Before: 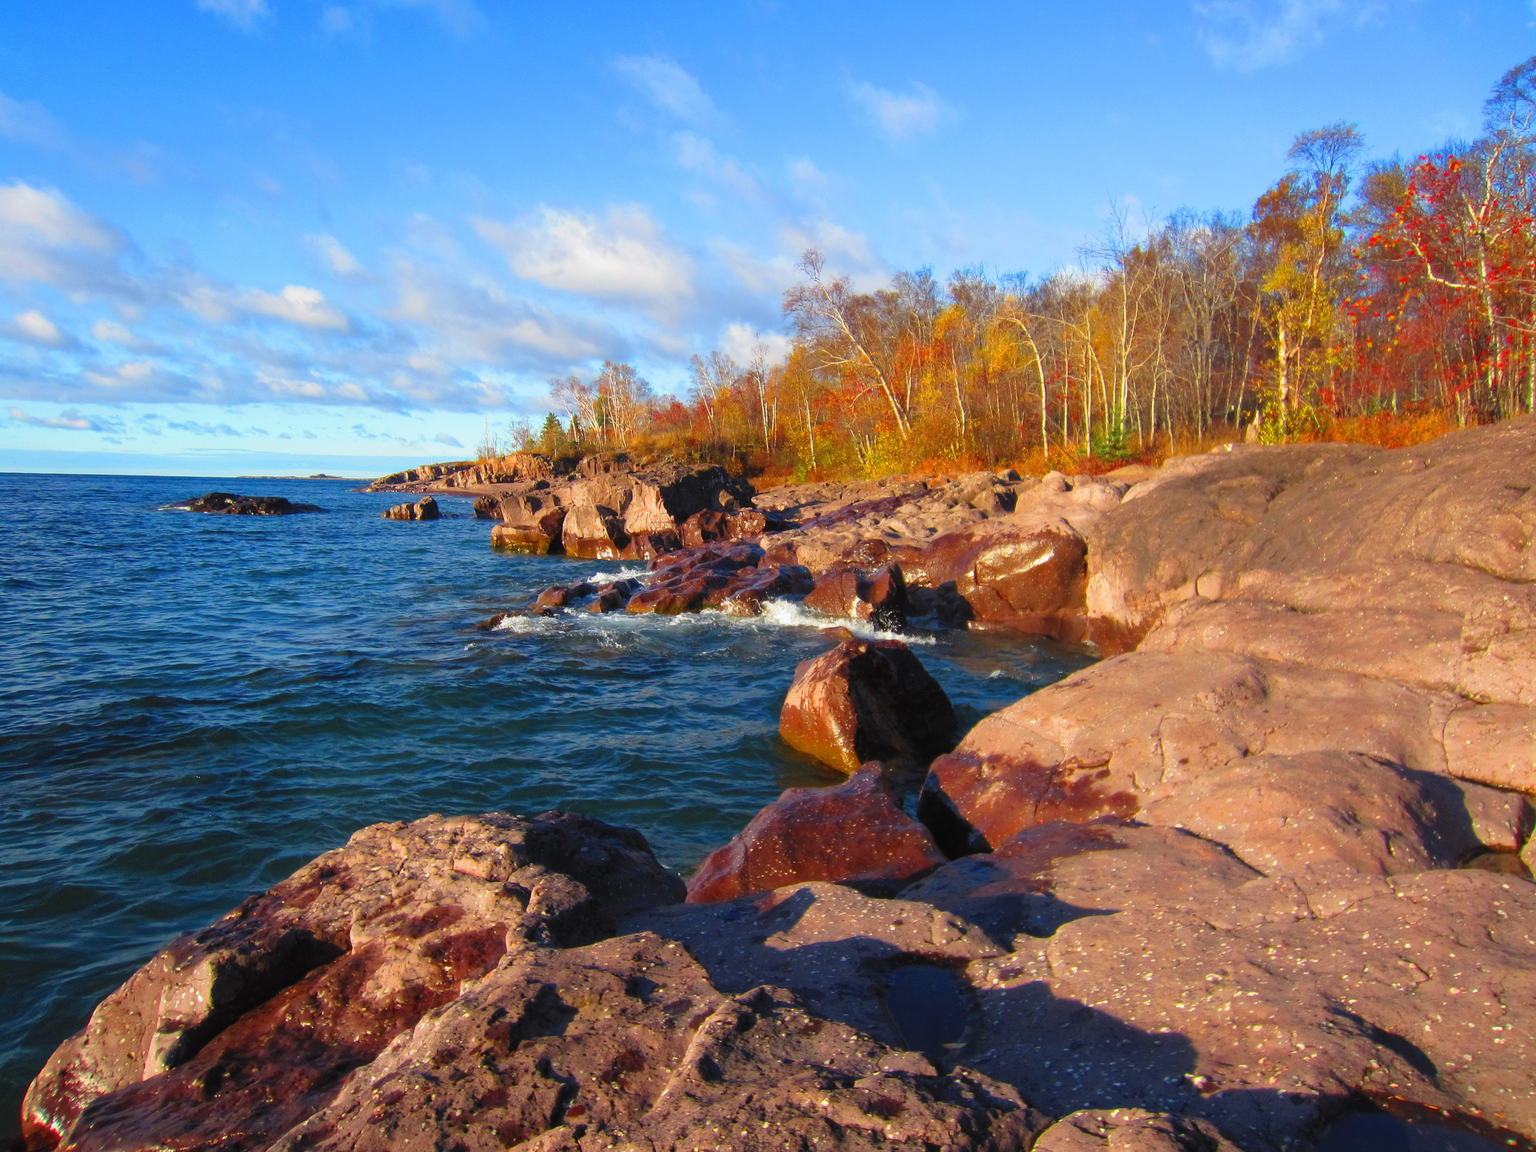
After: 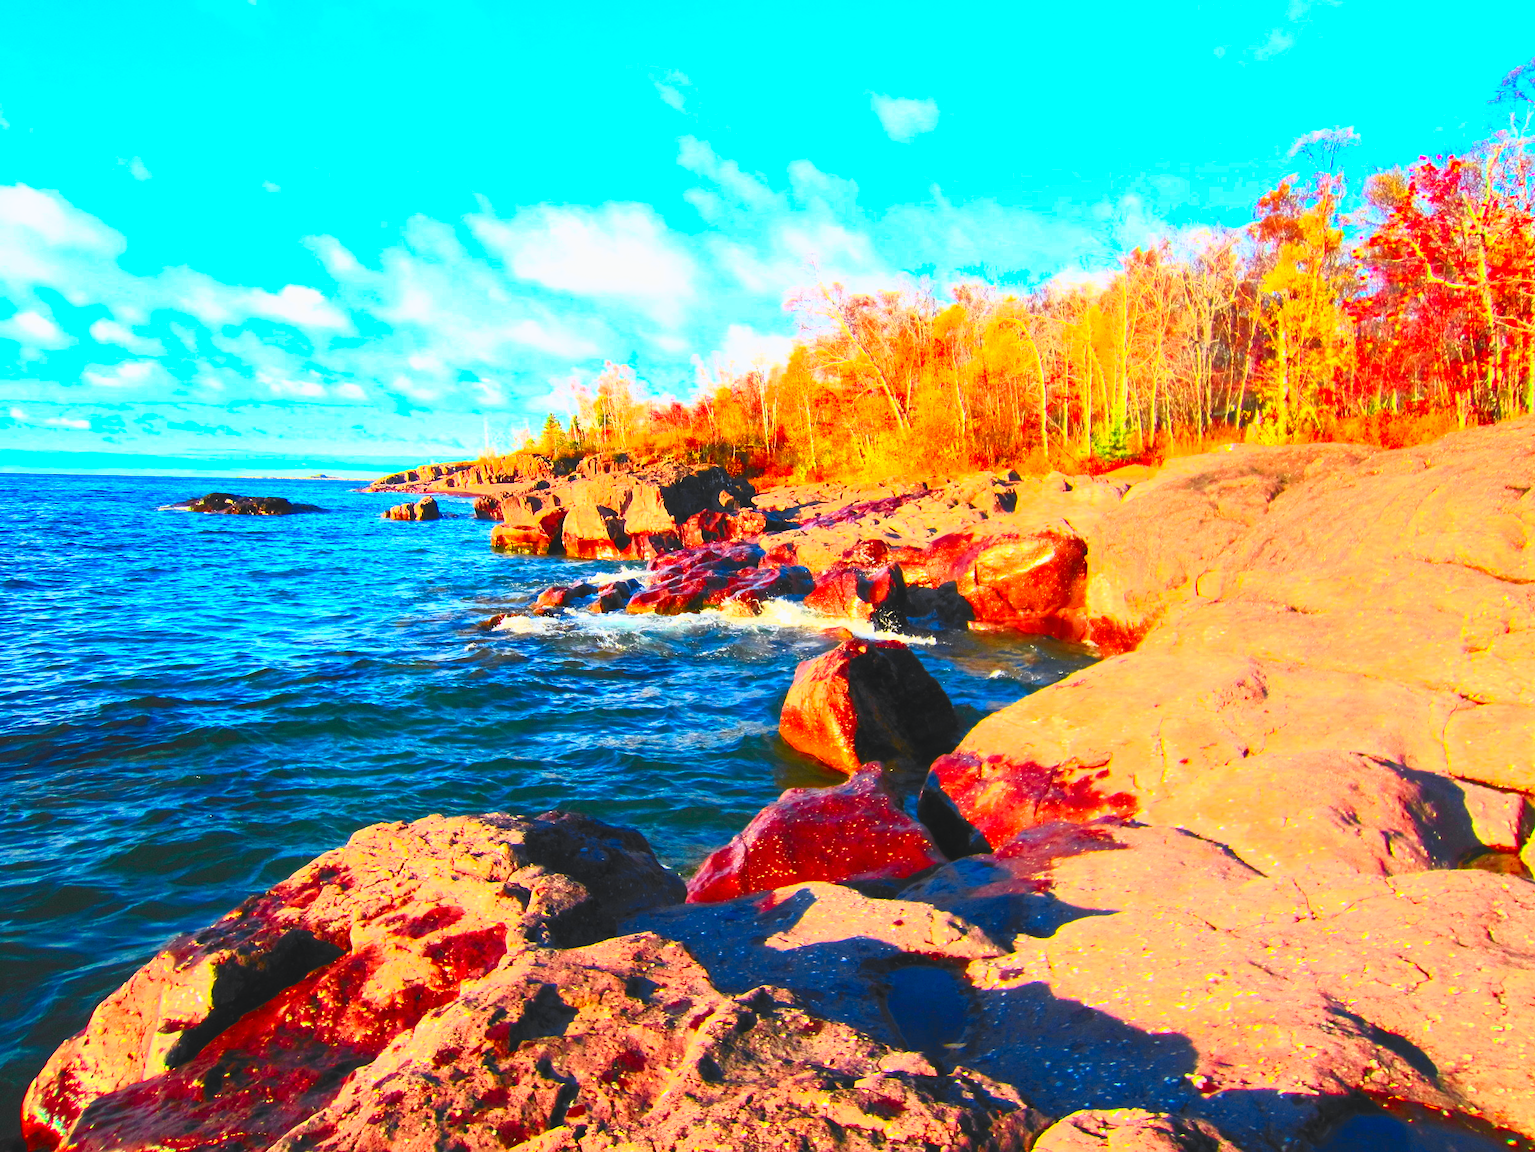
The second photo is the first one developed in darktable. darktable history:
tone curve: curves: ch0 [(0, 0) (0.071, 0.047) (0.266, 0.26) (0.483, 0.554) (0.753, 0.811) (1, 0.983)]; ch1 [(0, 0) (0.346, 0.307) (0.408, 0.387) (0.463, 0.465) (0.482, 0.493) (0.502, 0.499) (0.517, 0.502) (0.55, 0.548) (0.597, 0.61) (0.651, 0.698) (1, 1)]; ch2 [(0, 0) (0.346, 0.34) (0.434, 0.46) (0.485, 0.494) (0.5, 0.498) (0.517, 0.506) (0.526, 0.545) (0.583, 0.61) (0.625, 0.659) (1, 1)], color space Lab, independent channels, preserve colors none
contrast brightness saturation: contrast 1, brightness 1, saturation 1
